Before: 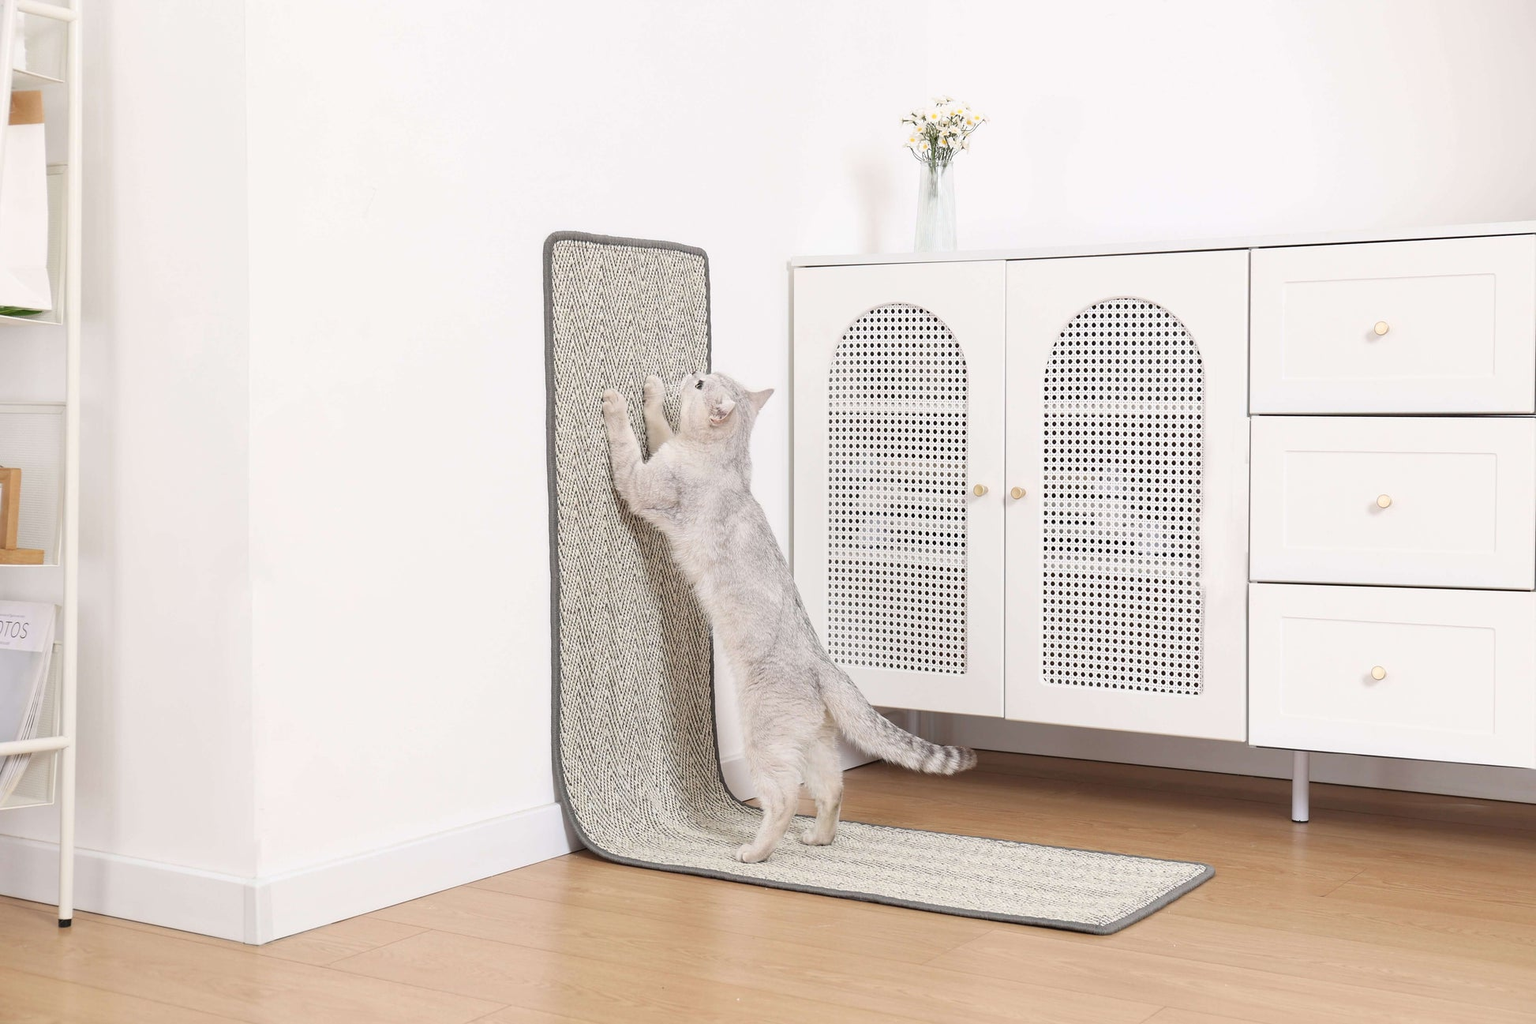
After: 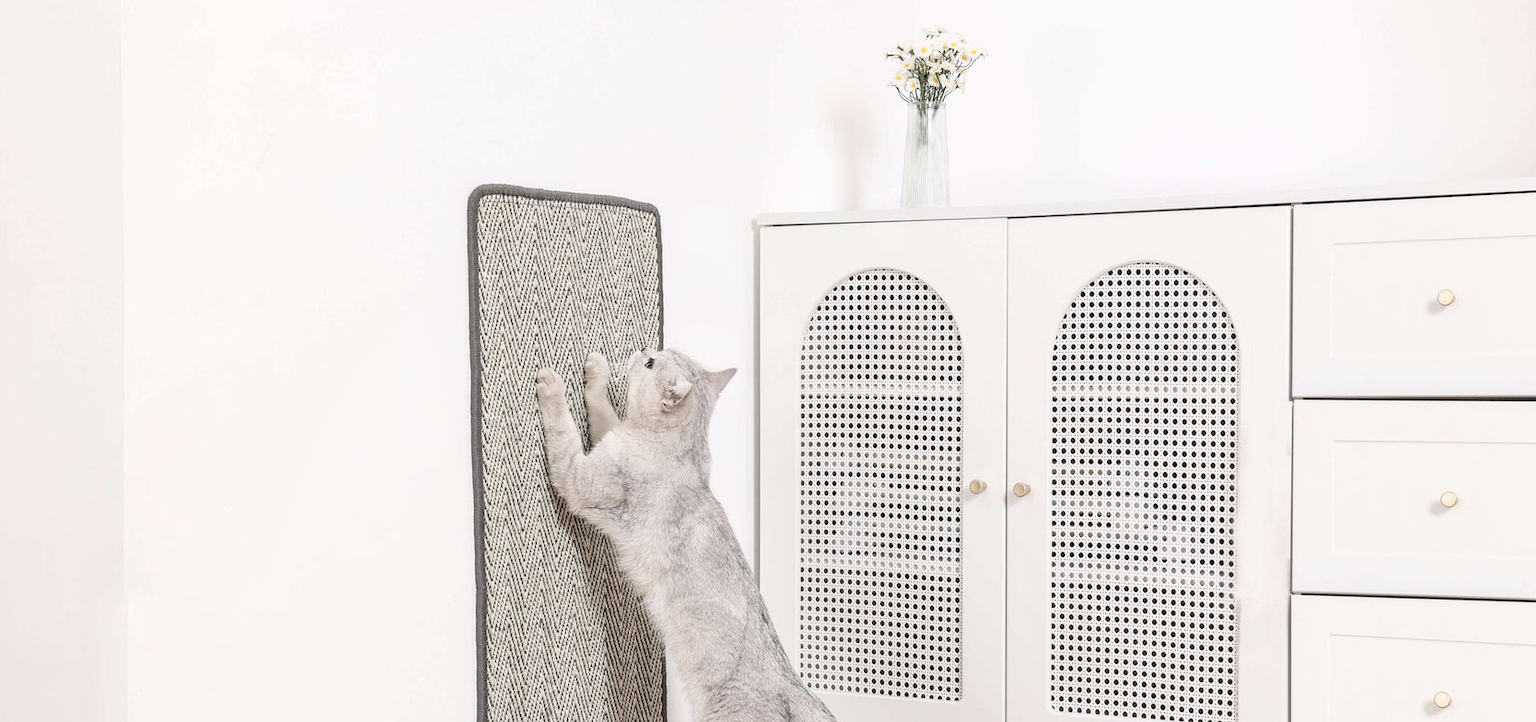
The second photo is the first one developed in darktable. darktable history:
crop and rotate: left 9.345%, top 7.22%, right 4.982%, bottom 32.331%
contrast brightness saturation: contrast 0.11, saturation -0.17
local contrast: on, module defaults
